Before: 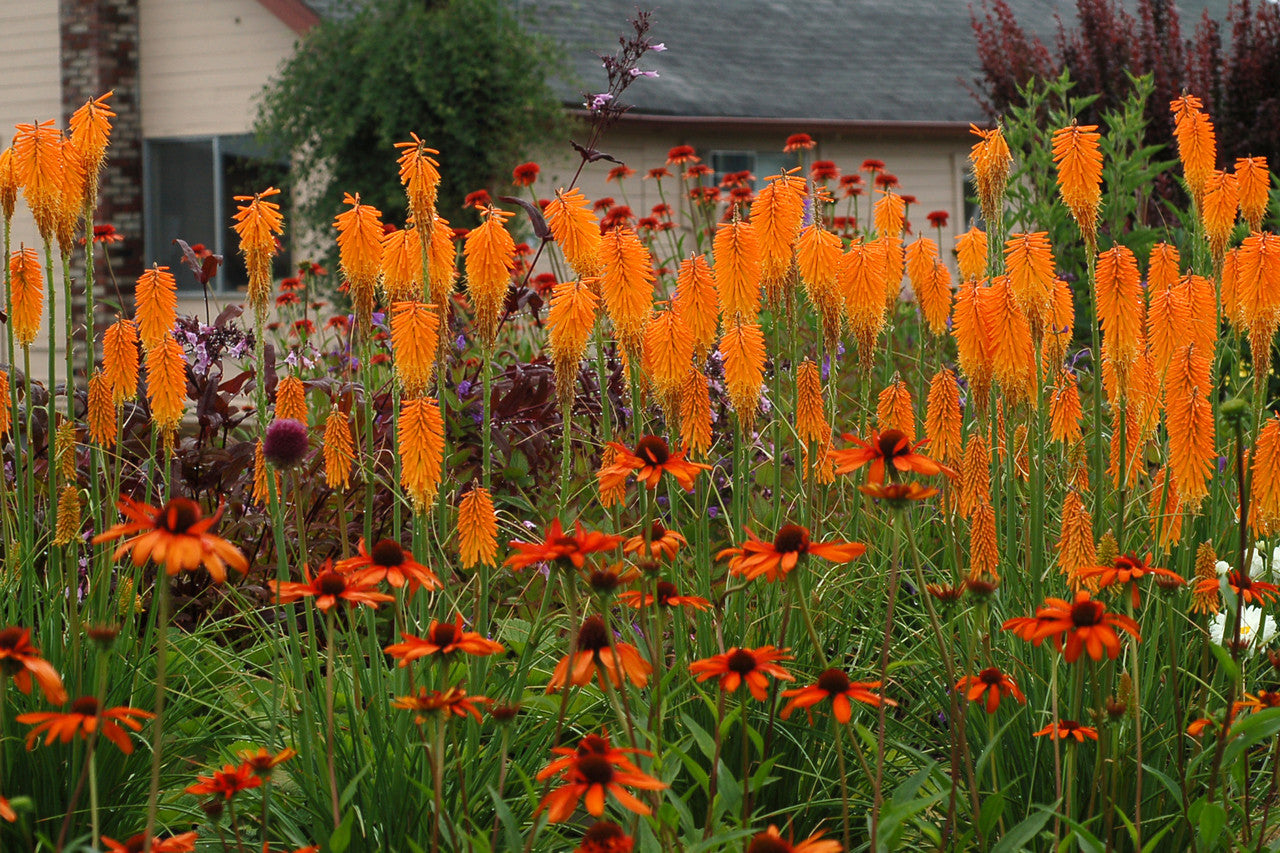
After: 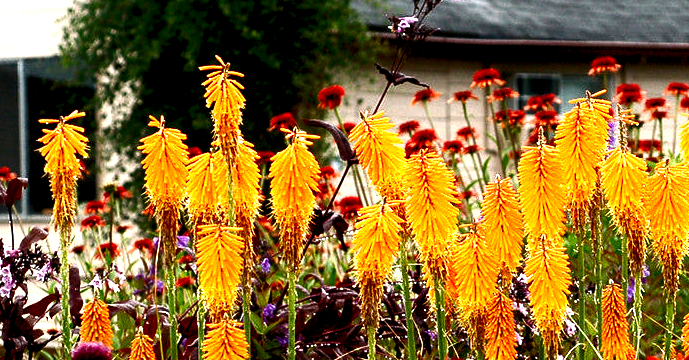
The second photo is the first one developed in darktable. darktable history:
crop: left 15.306%, top 9.065%, right 30.789%, bottom 48.638%
base curve: curves: ch0 [(0.017, 0) (0.425, 0.441) (0.844, 0.933) (1, 1)], preserve colors none
contrast brightness saturation: contrast 0.28
levels: levels [0.012, 0.367, 0.697]
